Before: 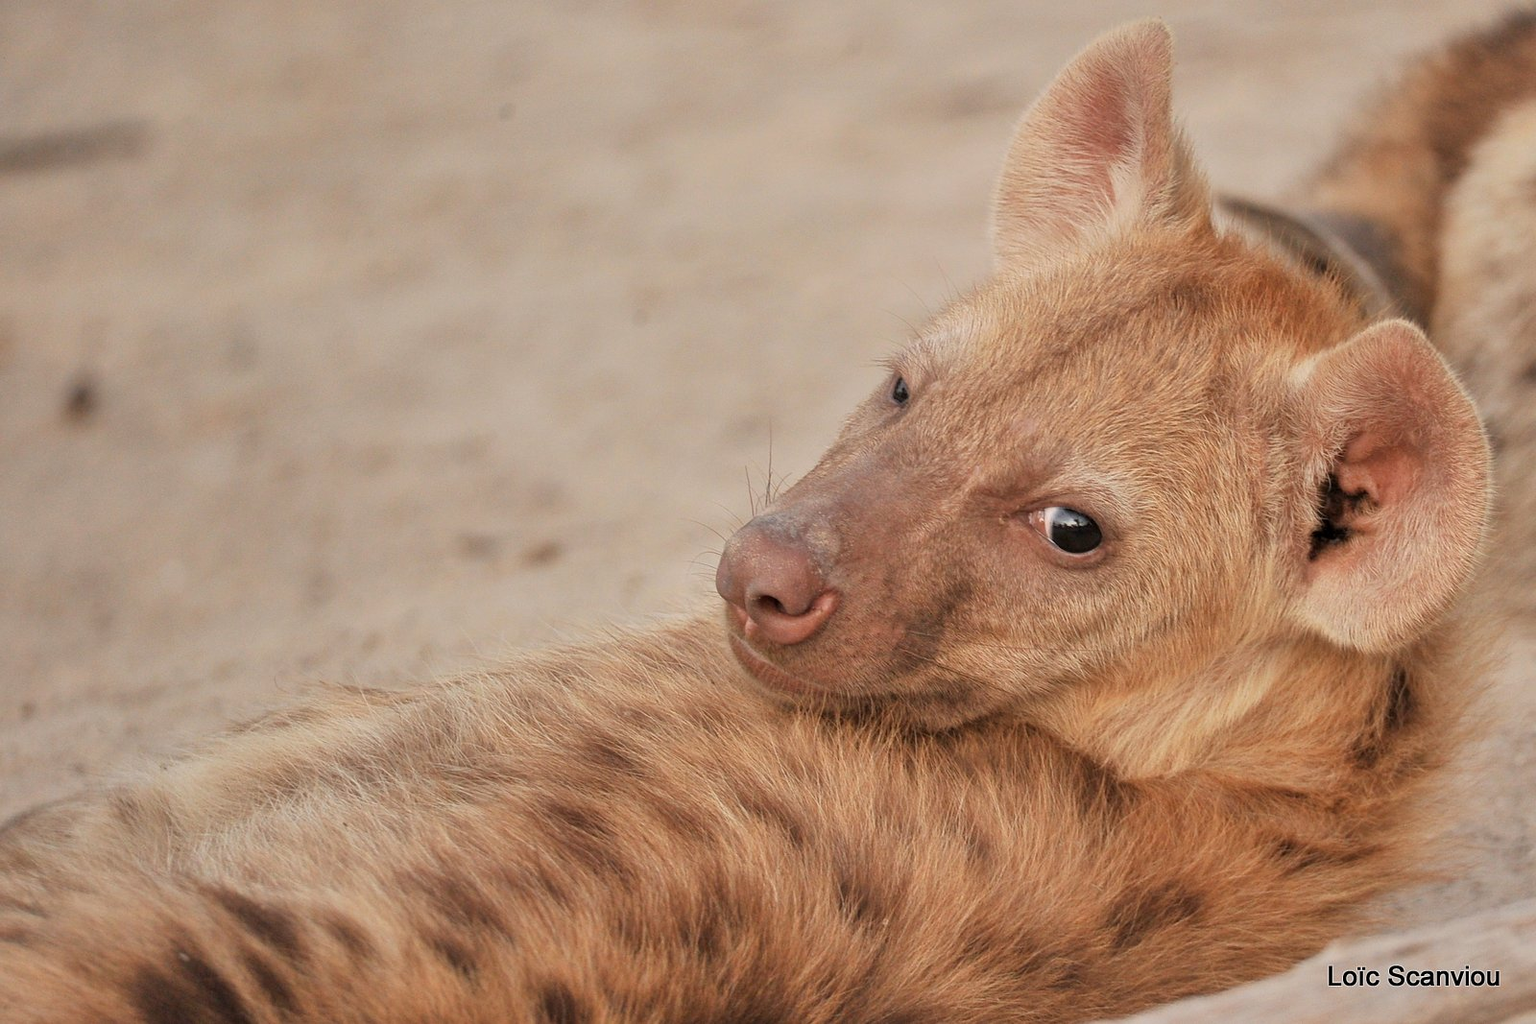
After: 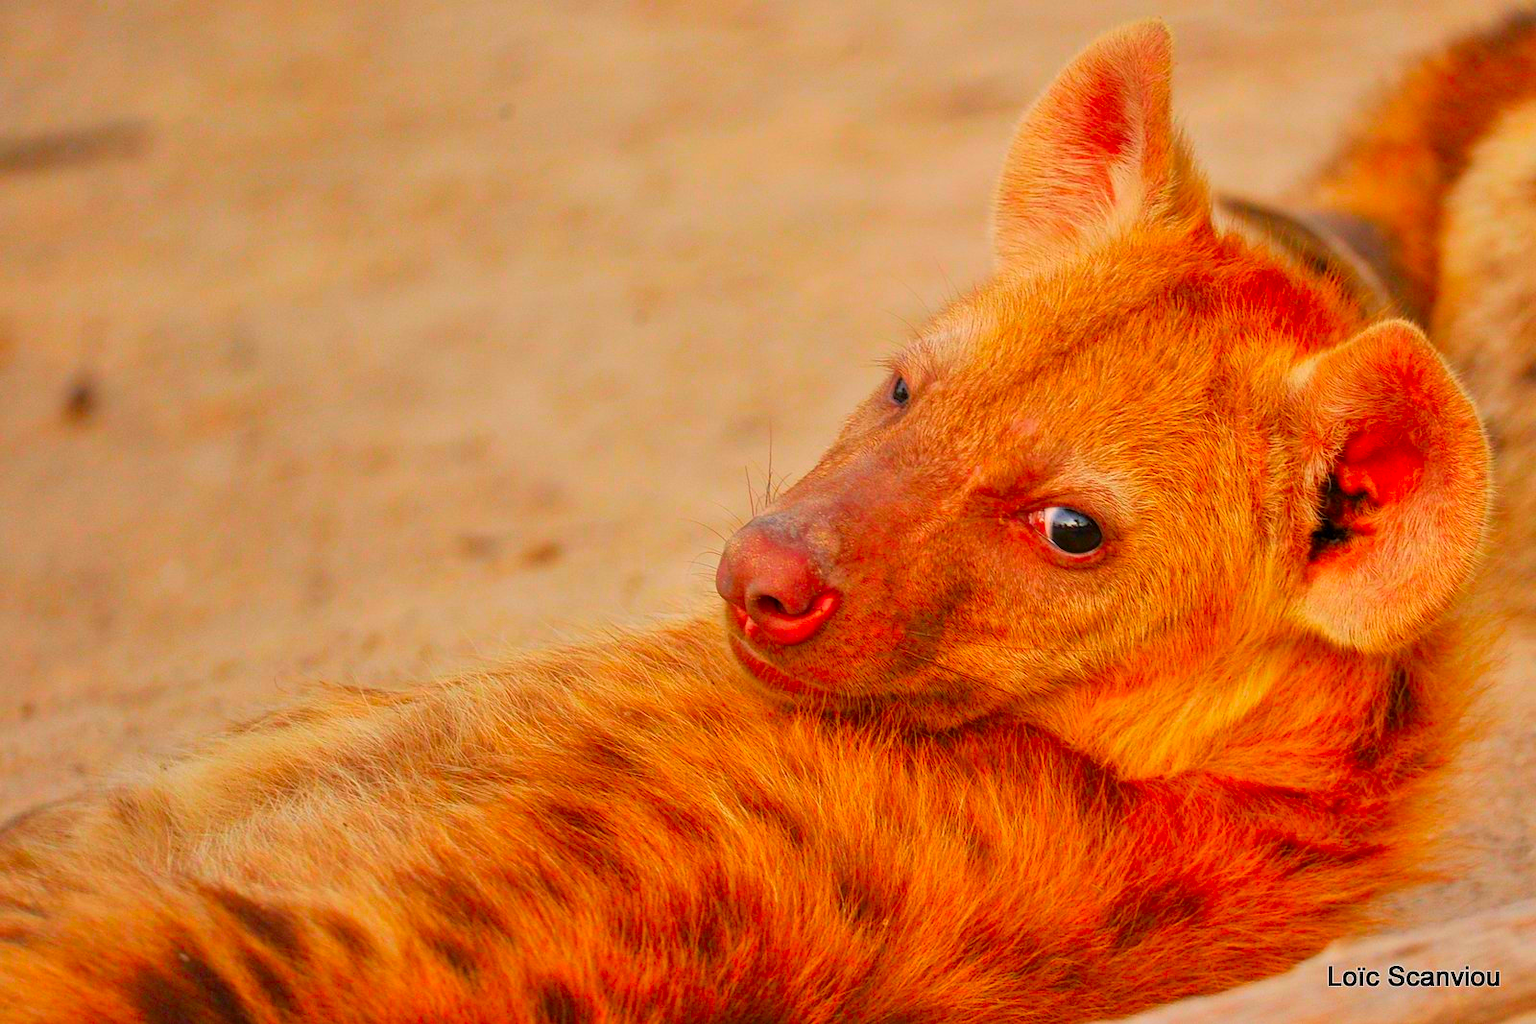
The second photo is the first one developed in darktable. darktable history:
color correction: highlights b* -0.041, saturation 2.96
